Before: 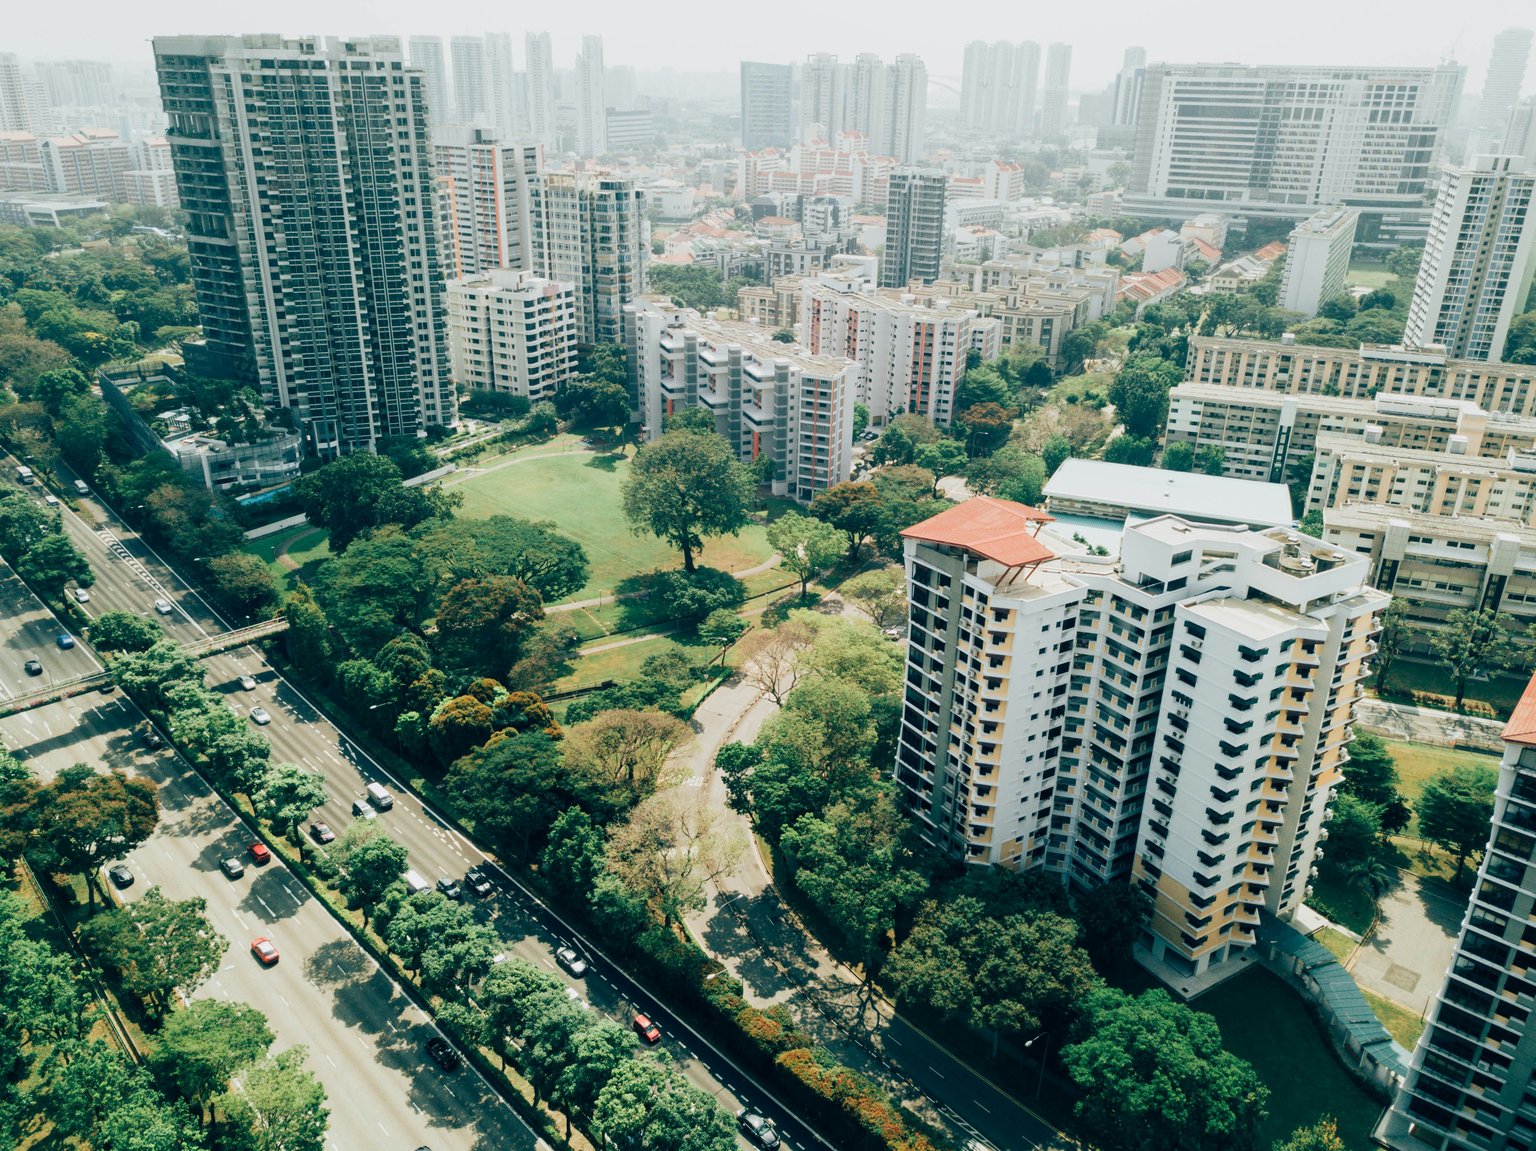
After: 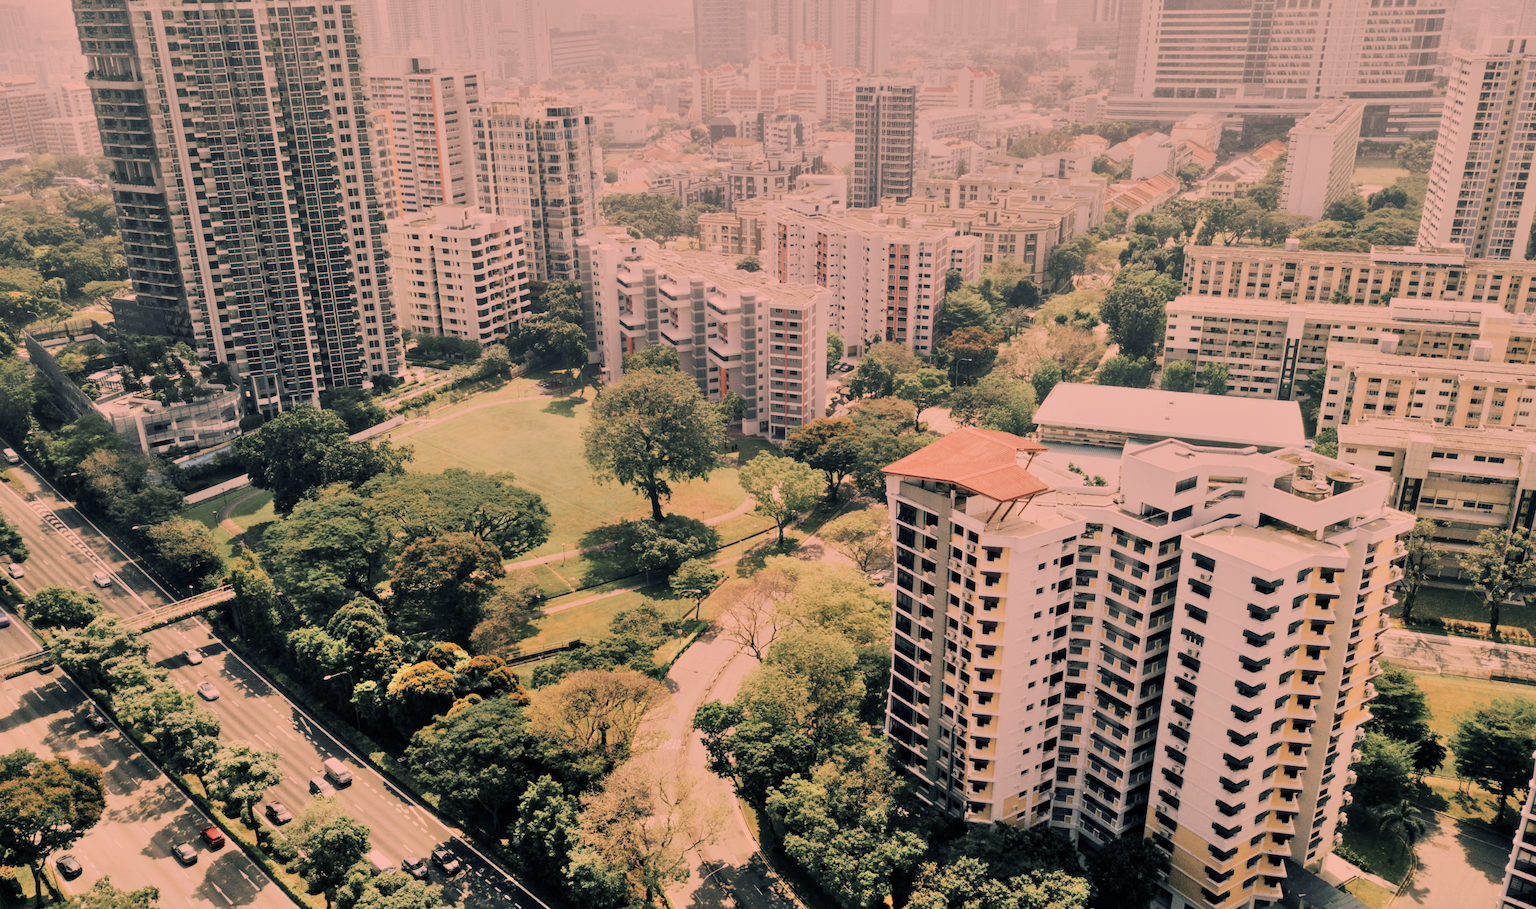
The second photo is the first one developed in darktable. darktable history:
crop: left 5.596%, top 10.314%, right 3.534%, bottom 19.395%
rotate and perspective: rotation -2.22°, lens shift (horizontal) -0.022, automatic cropping off
color correction: highlights a* 40, highlights b* 40, saturation 0.69
exposure: black level correction 0.001, exposure 0.191 EV, compensate highlight preservation false
filmic rgb: black relative exposure -7.15 EV, white relative exposure 5.36 EV, hardness 3.02, color science v6 (2022)
shadows and highlights: soften with gaussian
white balance: red 0.954, blue 1.079
